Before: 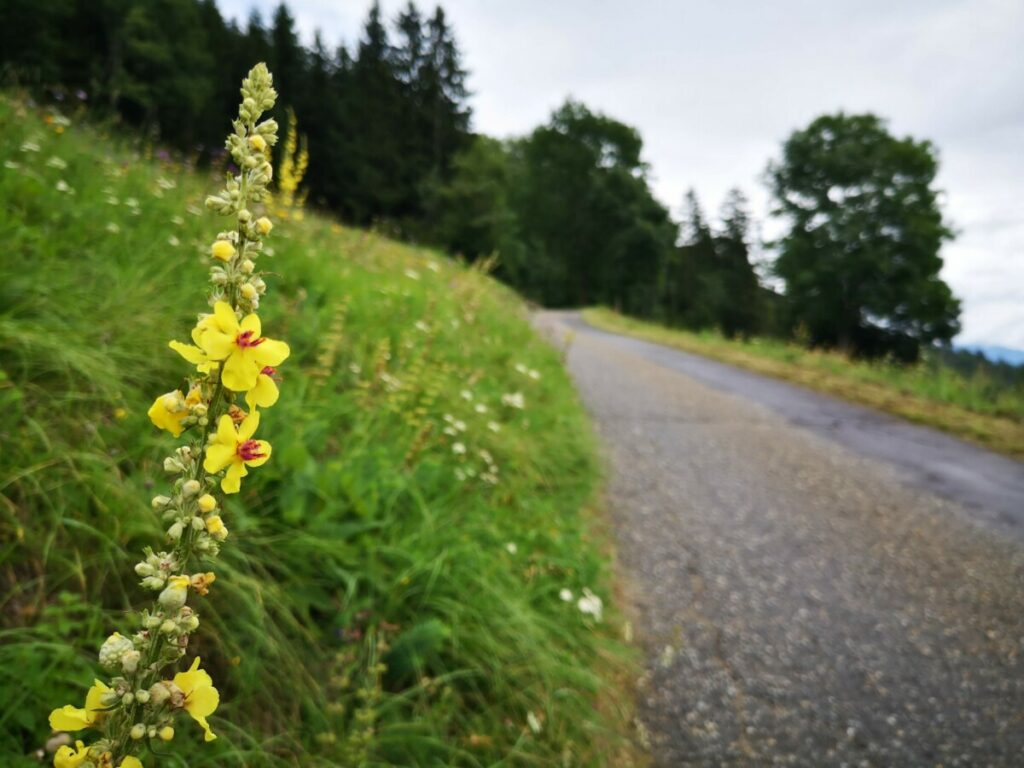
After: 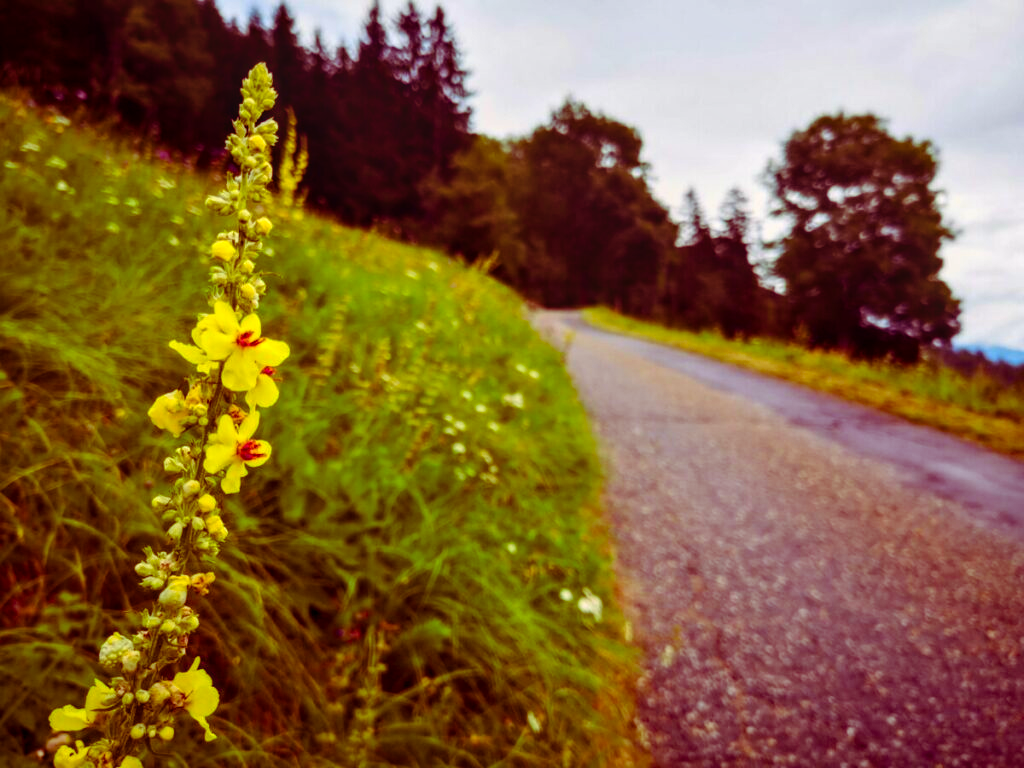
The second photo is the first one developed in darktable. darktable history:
local contrast: on, module defaults
color balance rgb: shadows lift › luminance -18.567%, shadows lift › chroma 35.127%, highlights gain › chroma 1.104%, highlights gain › hue 60.01°, linear chroma grading › global chroma 25.041%, perceptual saturation grading › global saturation 19.491%, global vibrance 20%
